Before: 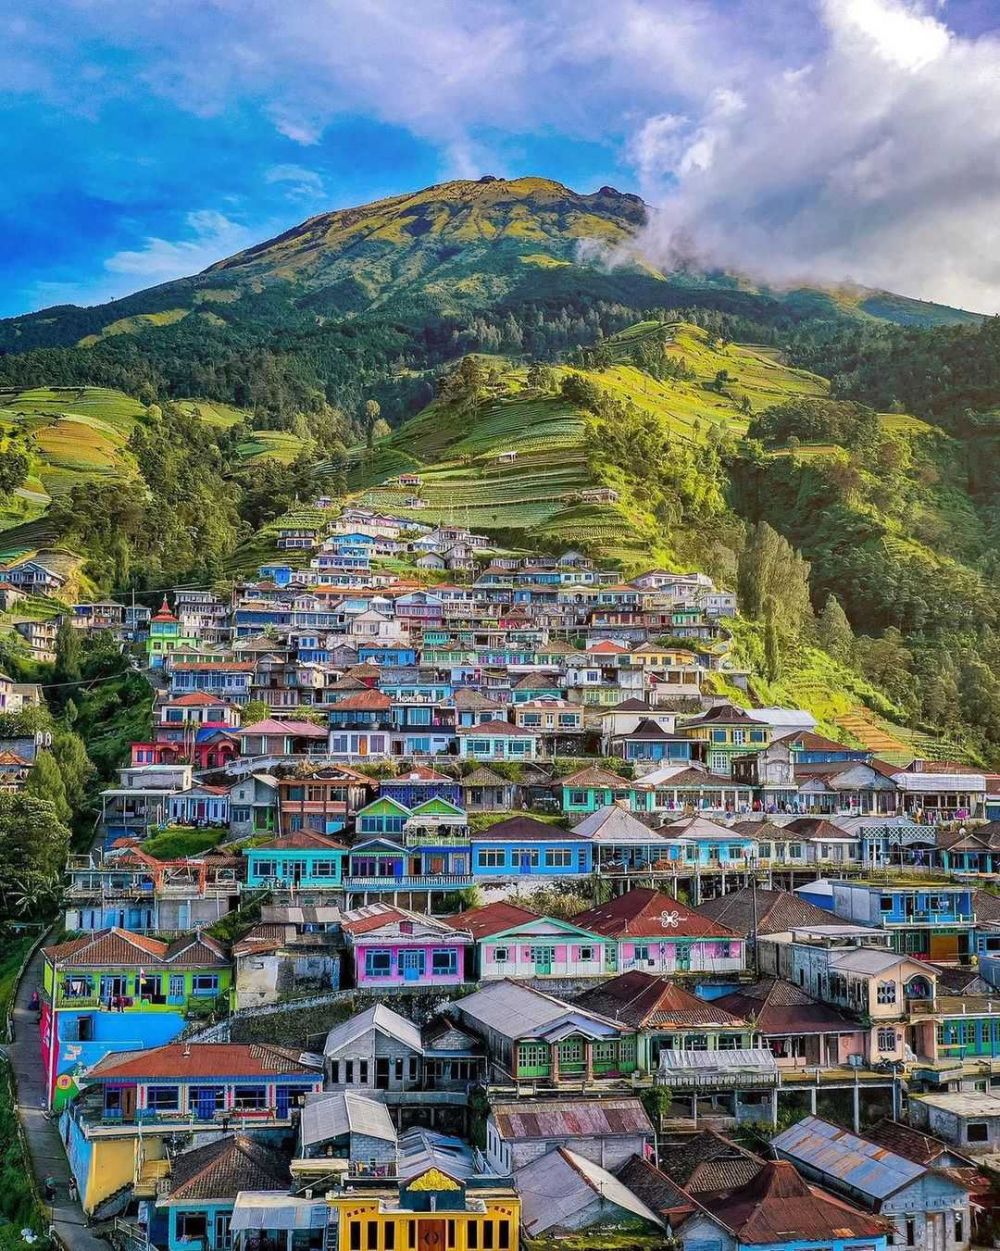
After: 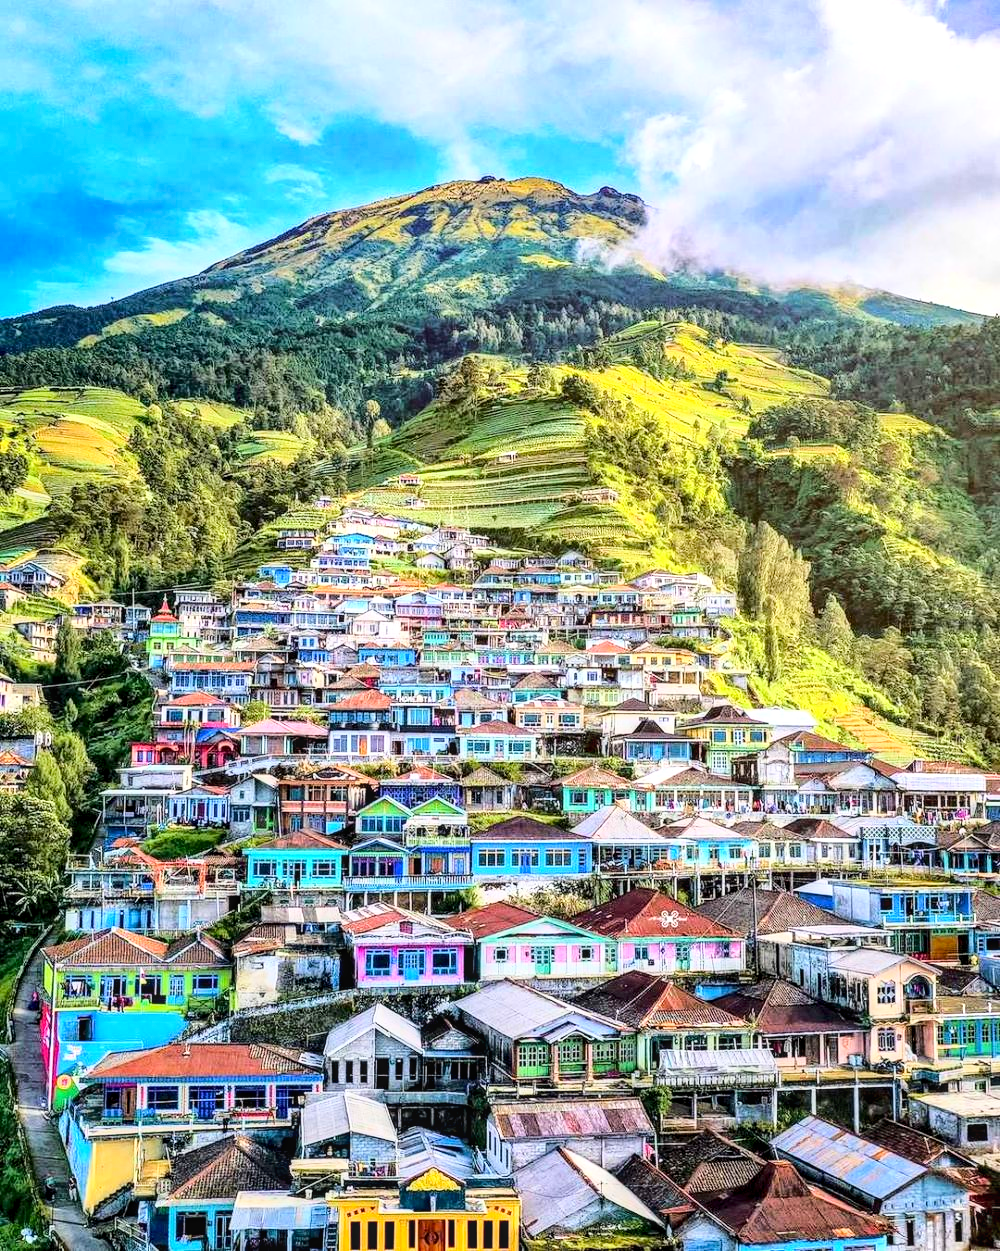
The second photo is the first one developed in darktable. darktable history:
local contrast: on, module defaults
exposure: black level correction 0.005, exposure 0.286 EV, compensate highlight preservation false
base curve: curves: ch0 [(0, 0) (0.032, 0.037) (0.105, 0.228) (0.435, 0.76) (0.856, 0.983) (1, 1)]
contrast brightness saturation: contrast 0.07
